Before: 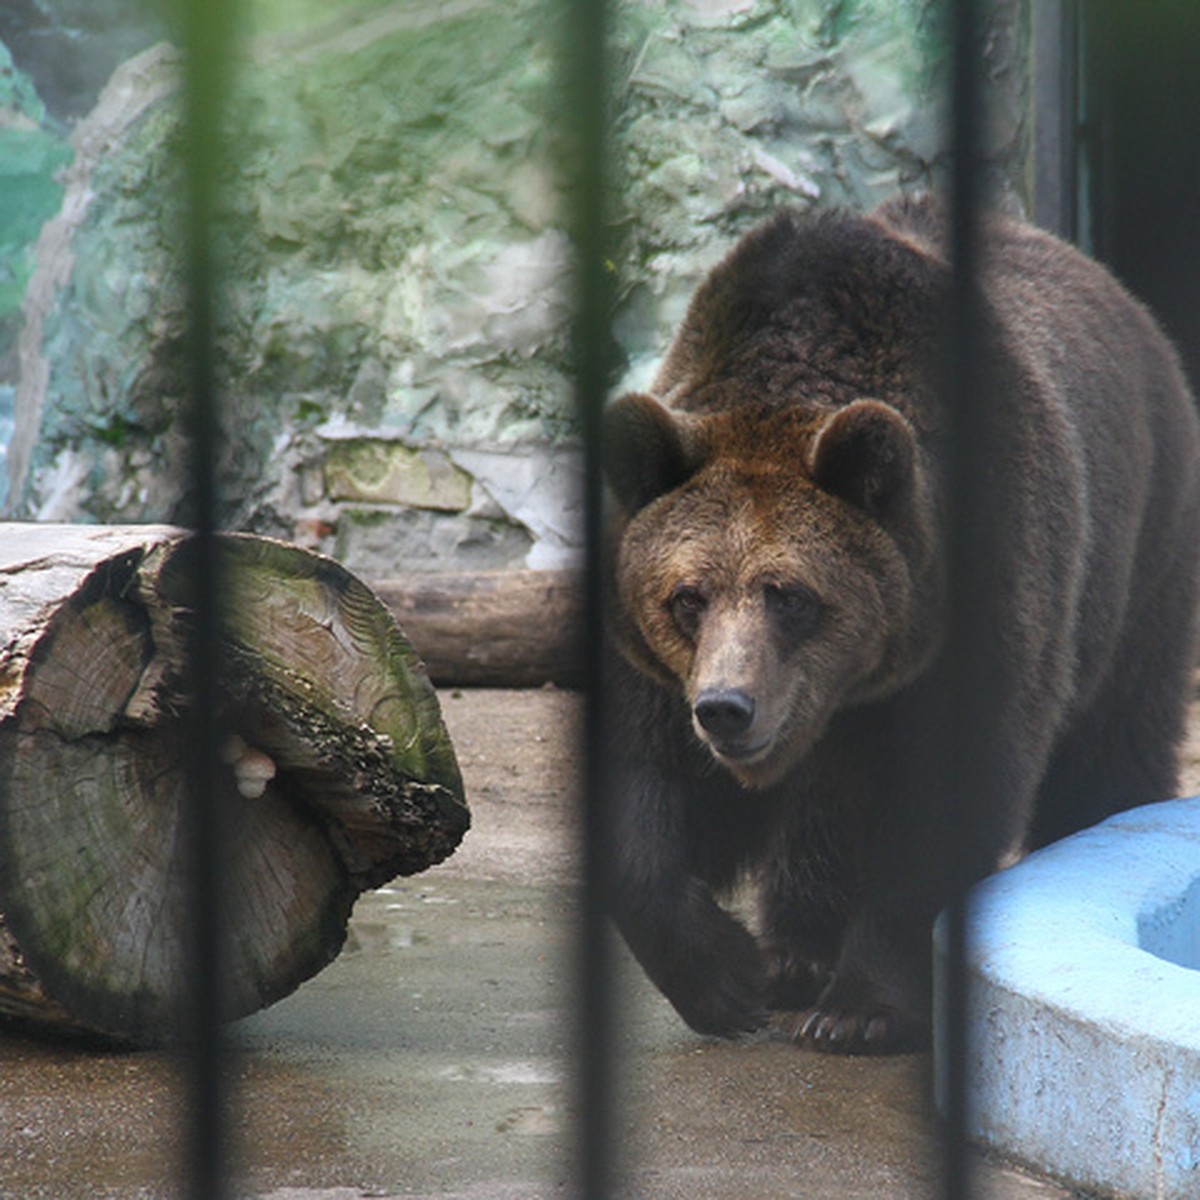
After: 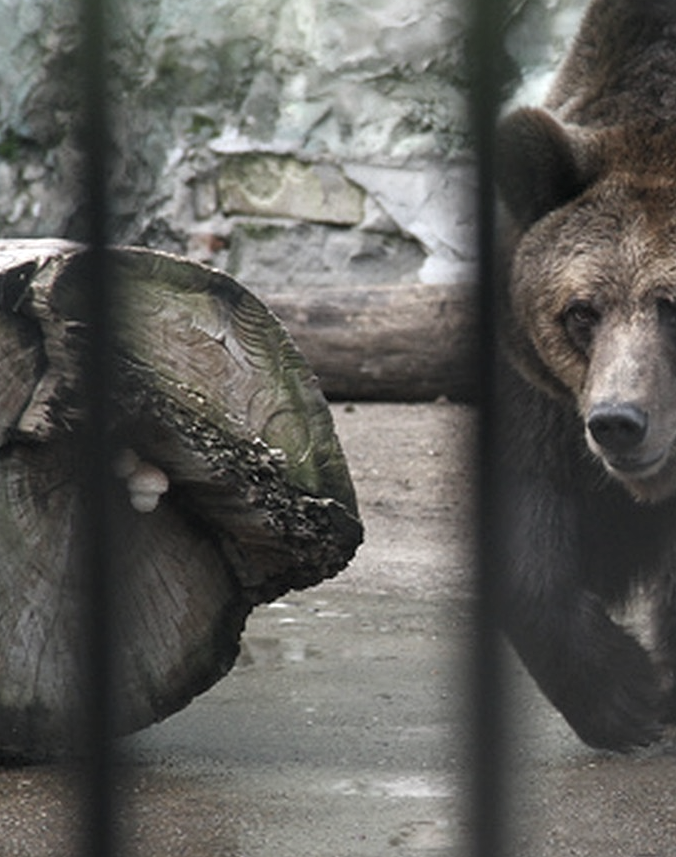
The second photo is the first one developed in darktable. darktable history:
contrast equalizer: octaves 7, y [[0.6 ×6], [0.55 ×6], [0 ×6], [0 ×6], [0 ×6]], mix 0.3
crop: left 8.966%, top 23.852%, right 34.699%, bottom 4.703%
color zones: curves: ch1 [(0, 0.292) (0.001, 0.292) (0.2, 0.264) (0.4, 0.248) (0.6, 0.248) (0.8, 0.264) (0.999, 0.292) (1, 0.292)]
